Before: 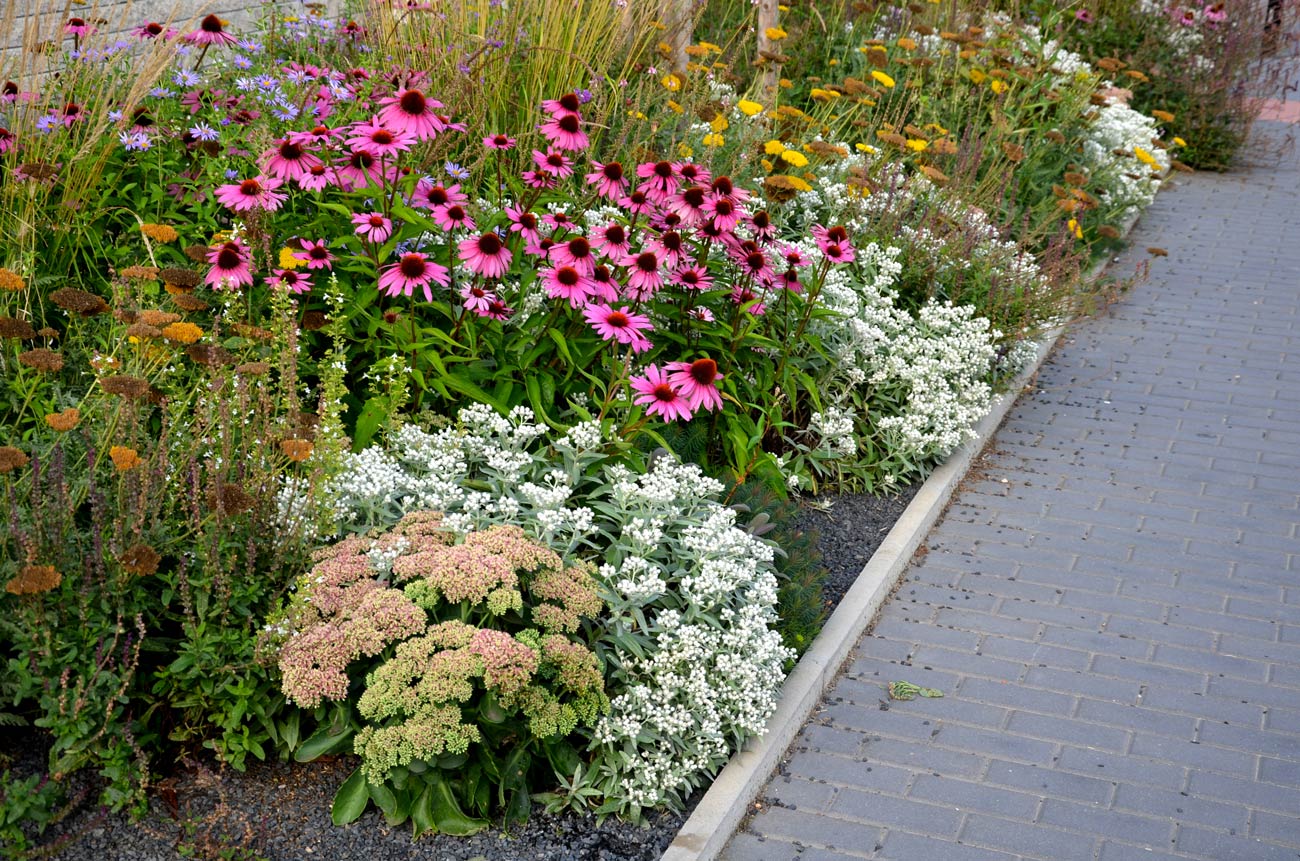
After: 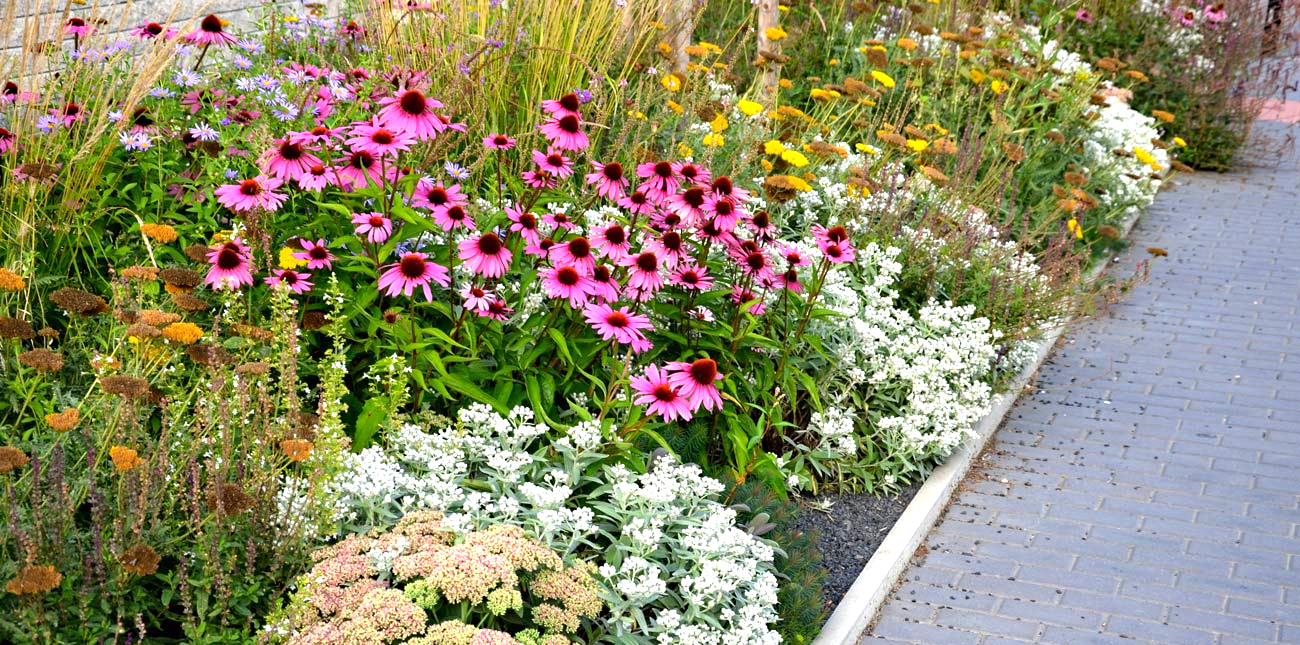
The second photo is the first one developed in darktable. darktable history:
haze removal: compatibility mode true, adaptive false
exposure: exposure 0.74 EV, compensate highlight preservation false
crop: bottom 24.988%
